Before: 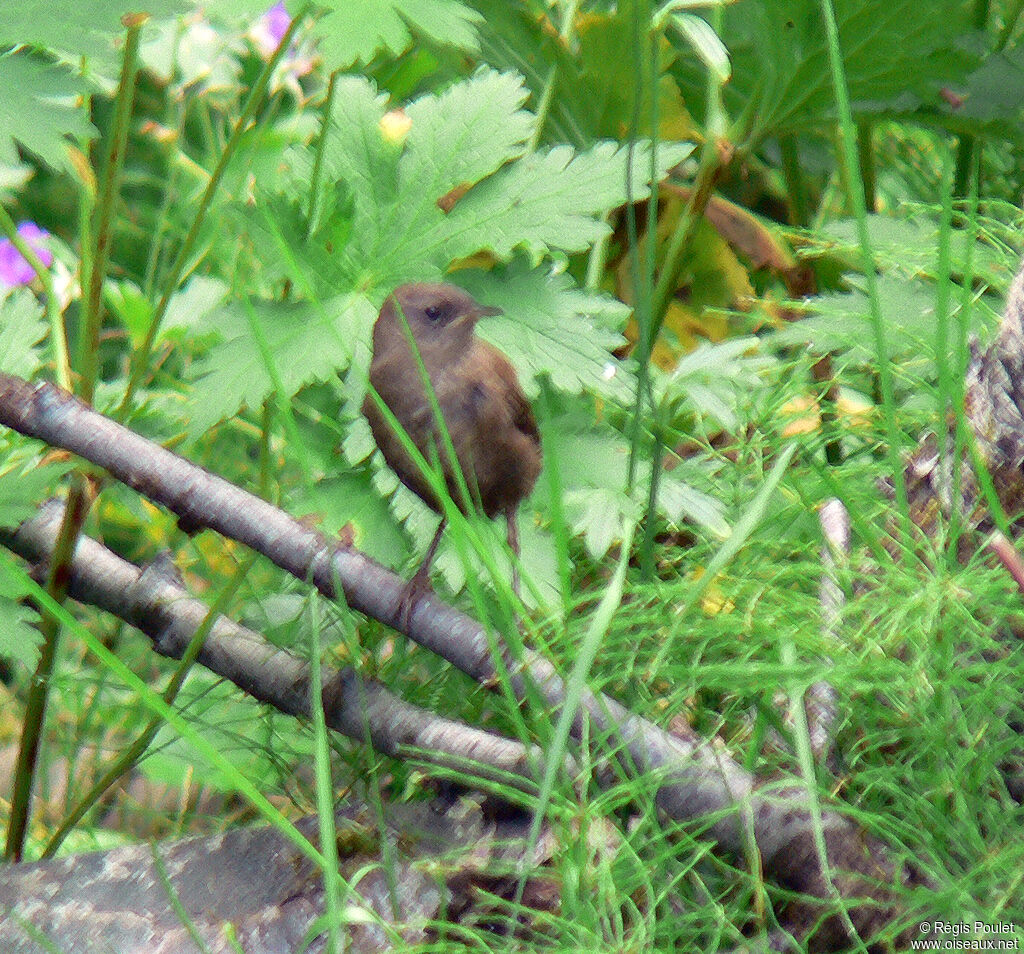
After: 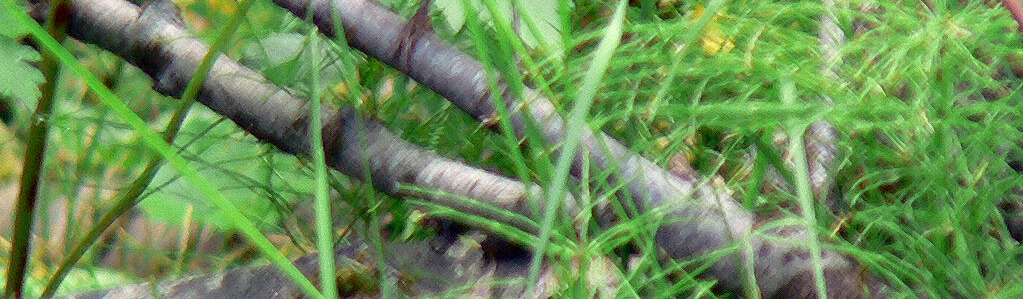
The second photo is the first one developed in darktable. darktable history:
crop and rotate: top 58.894%, bottom 9.724%
